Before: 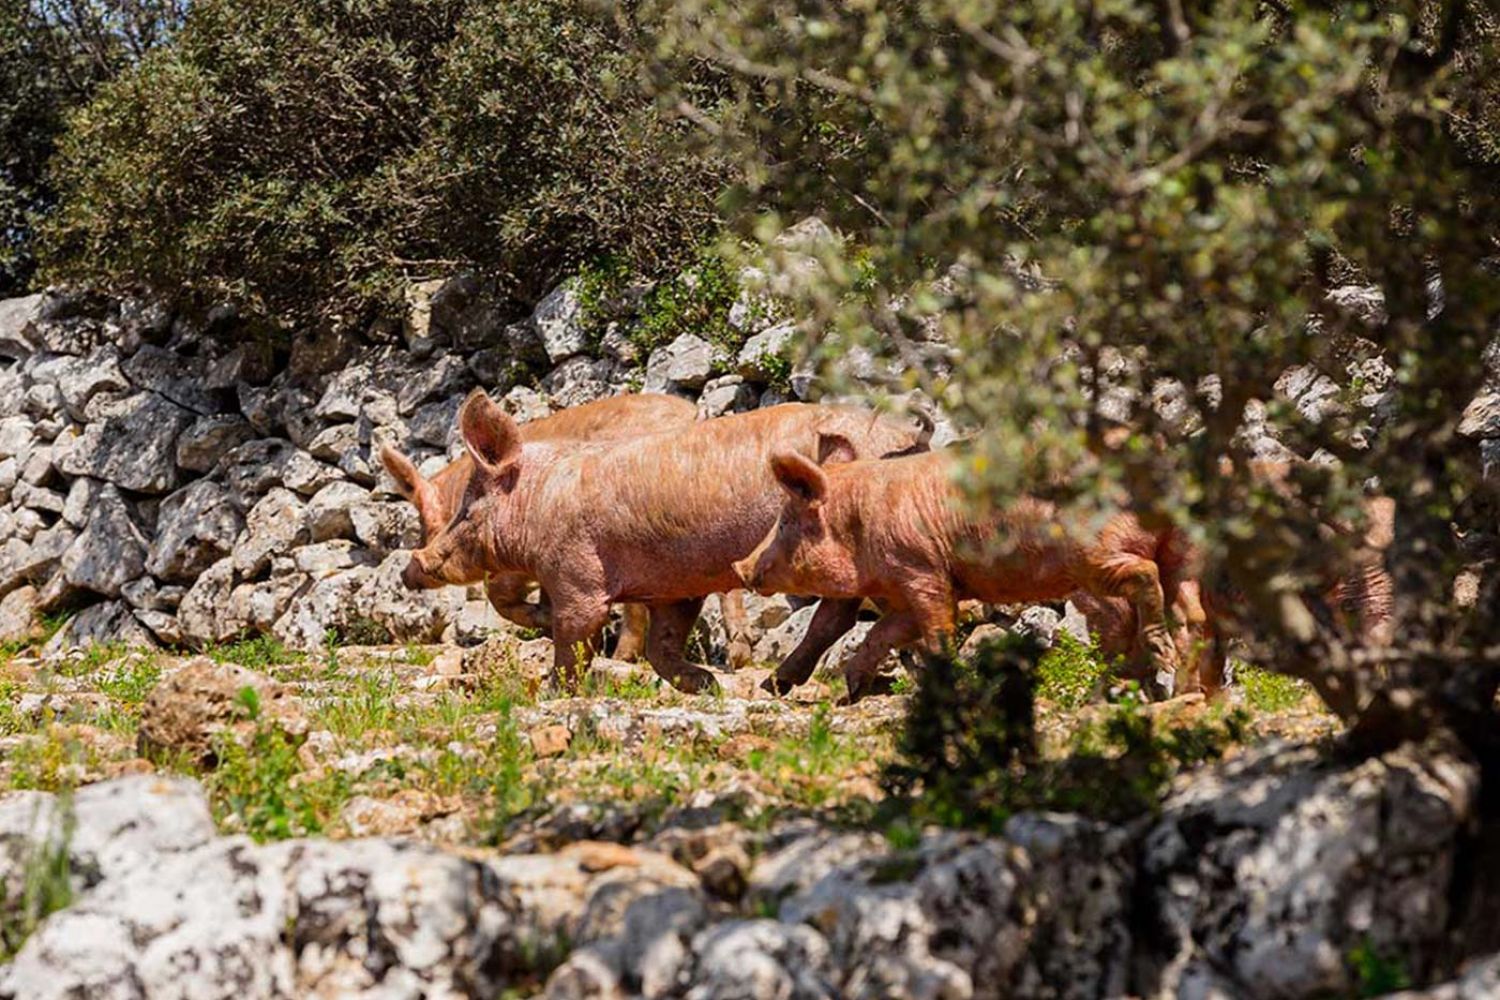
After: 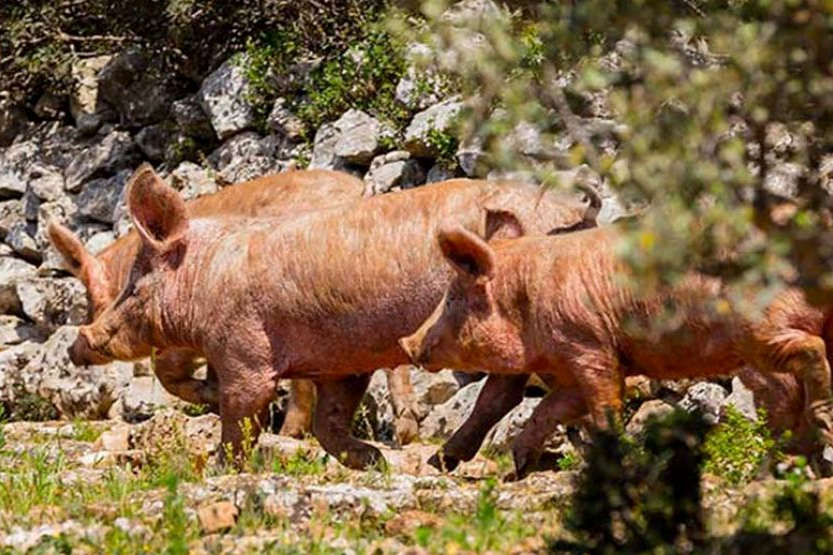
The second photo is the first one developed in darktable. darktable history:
crop and rotate: left 22.239%, top 22.421%, right 22.226%, bottom 22.031%
exposure: black level correction 0.001, exposure 0.017 EV, compensate highlight preservation false
